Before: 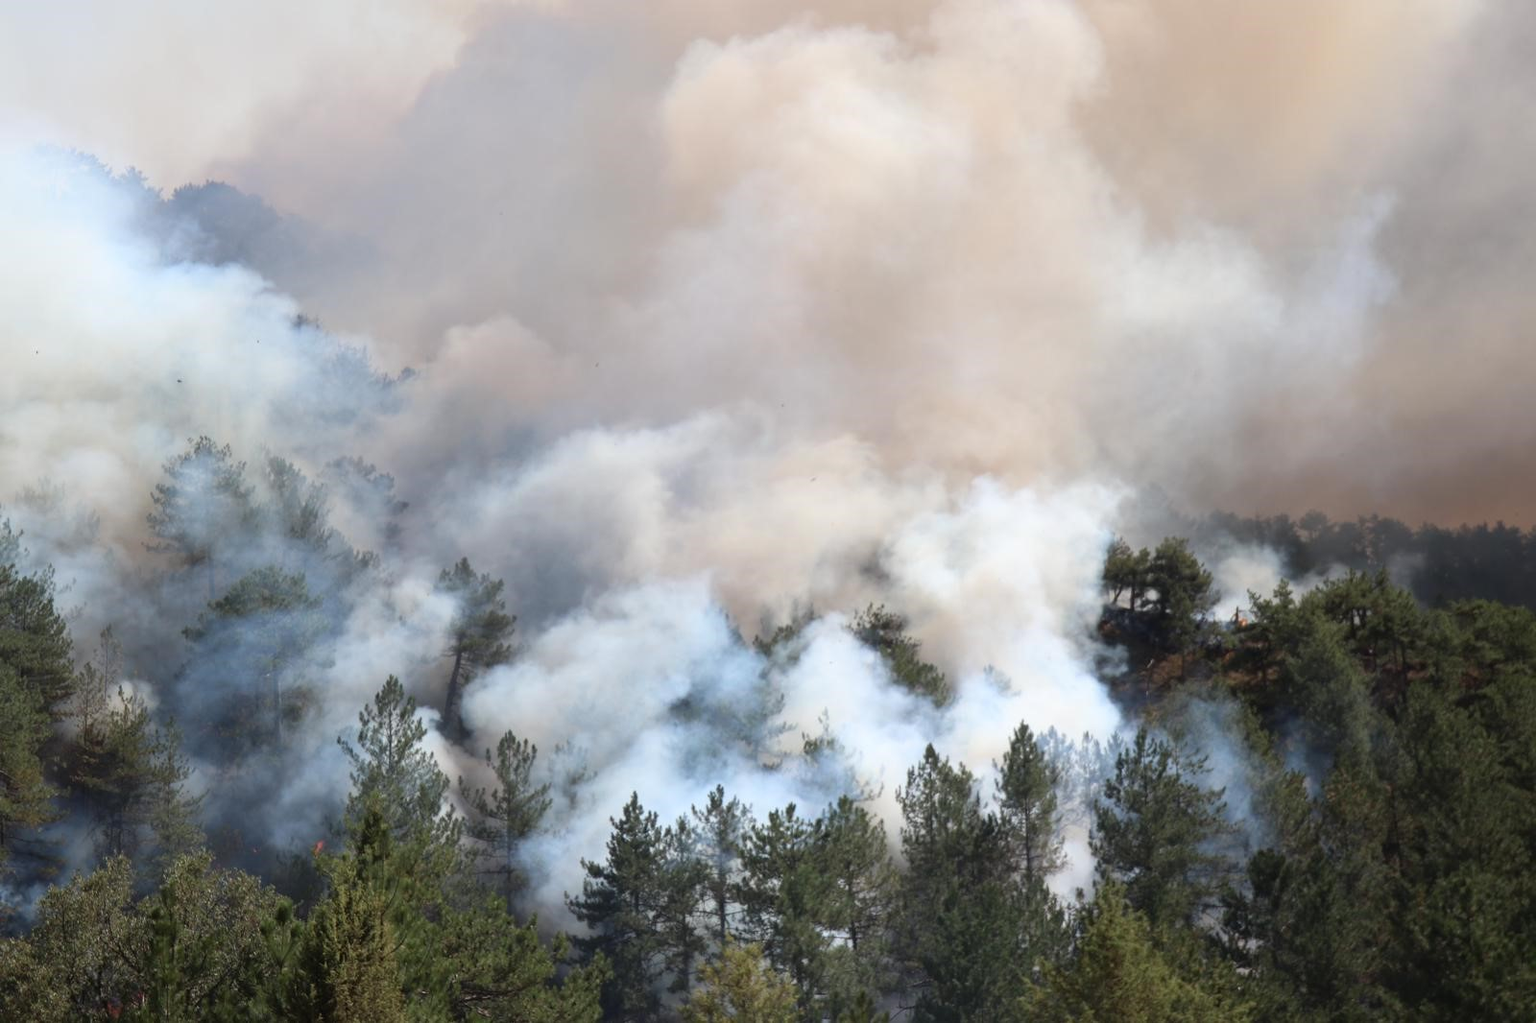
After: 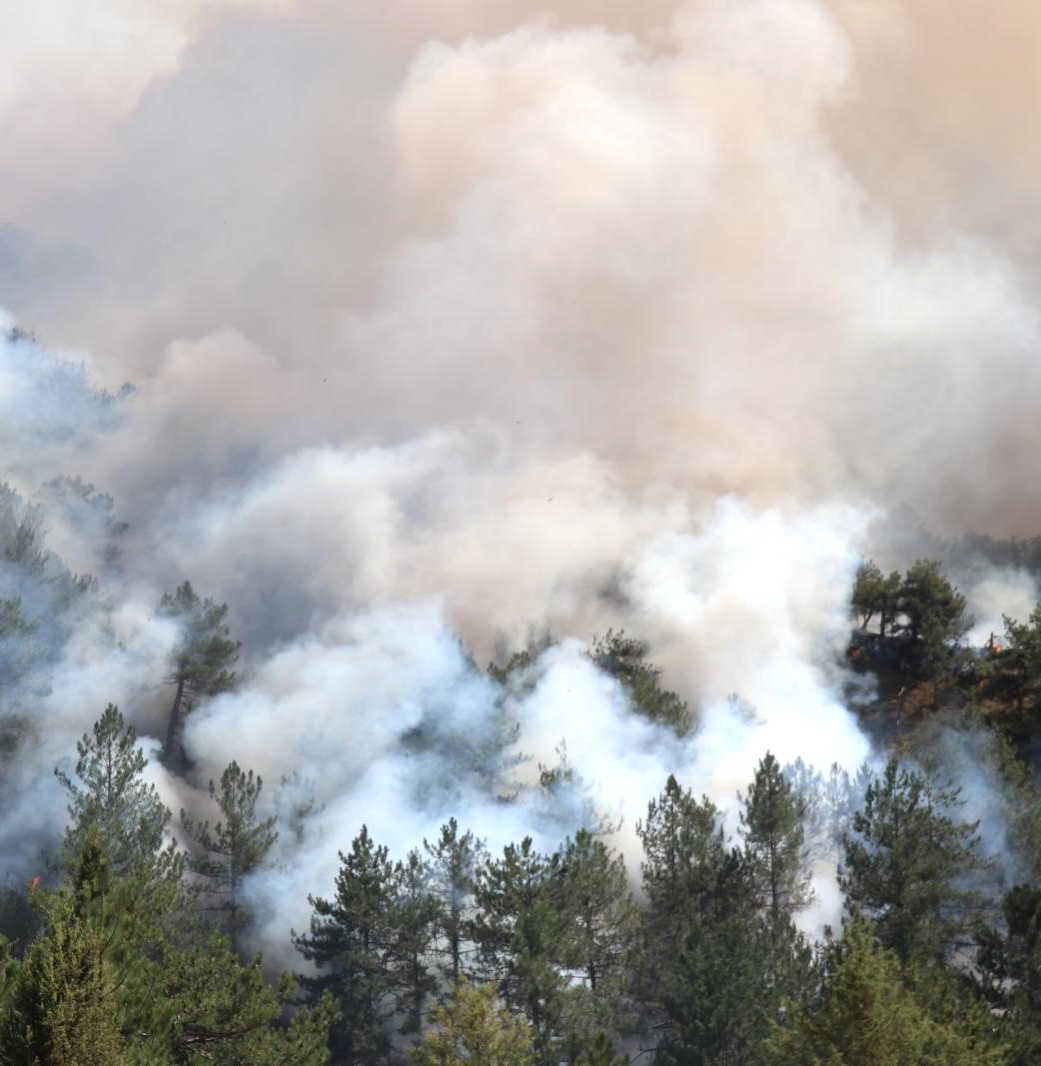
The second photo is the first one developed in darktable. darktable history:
crop and rotate: left 18.615%, right 16.309%
exposure: exposure 0.203 EV, compensate highlight preservation false
